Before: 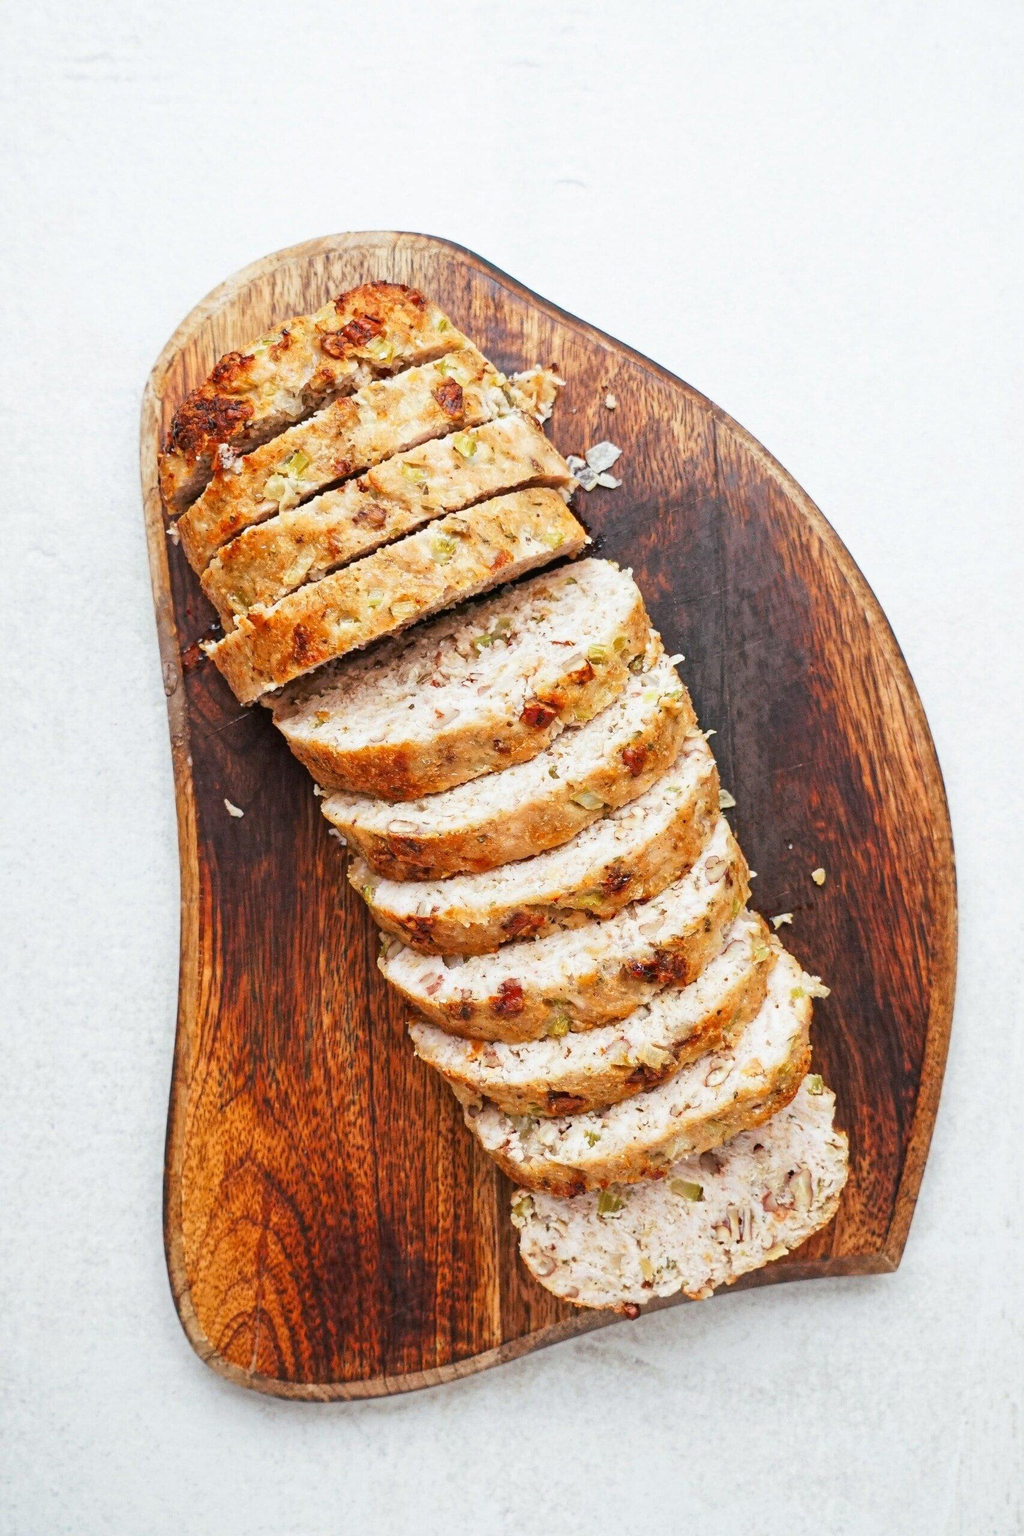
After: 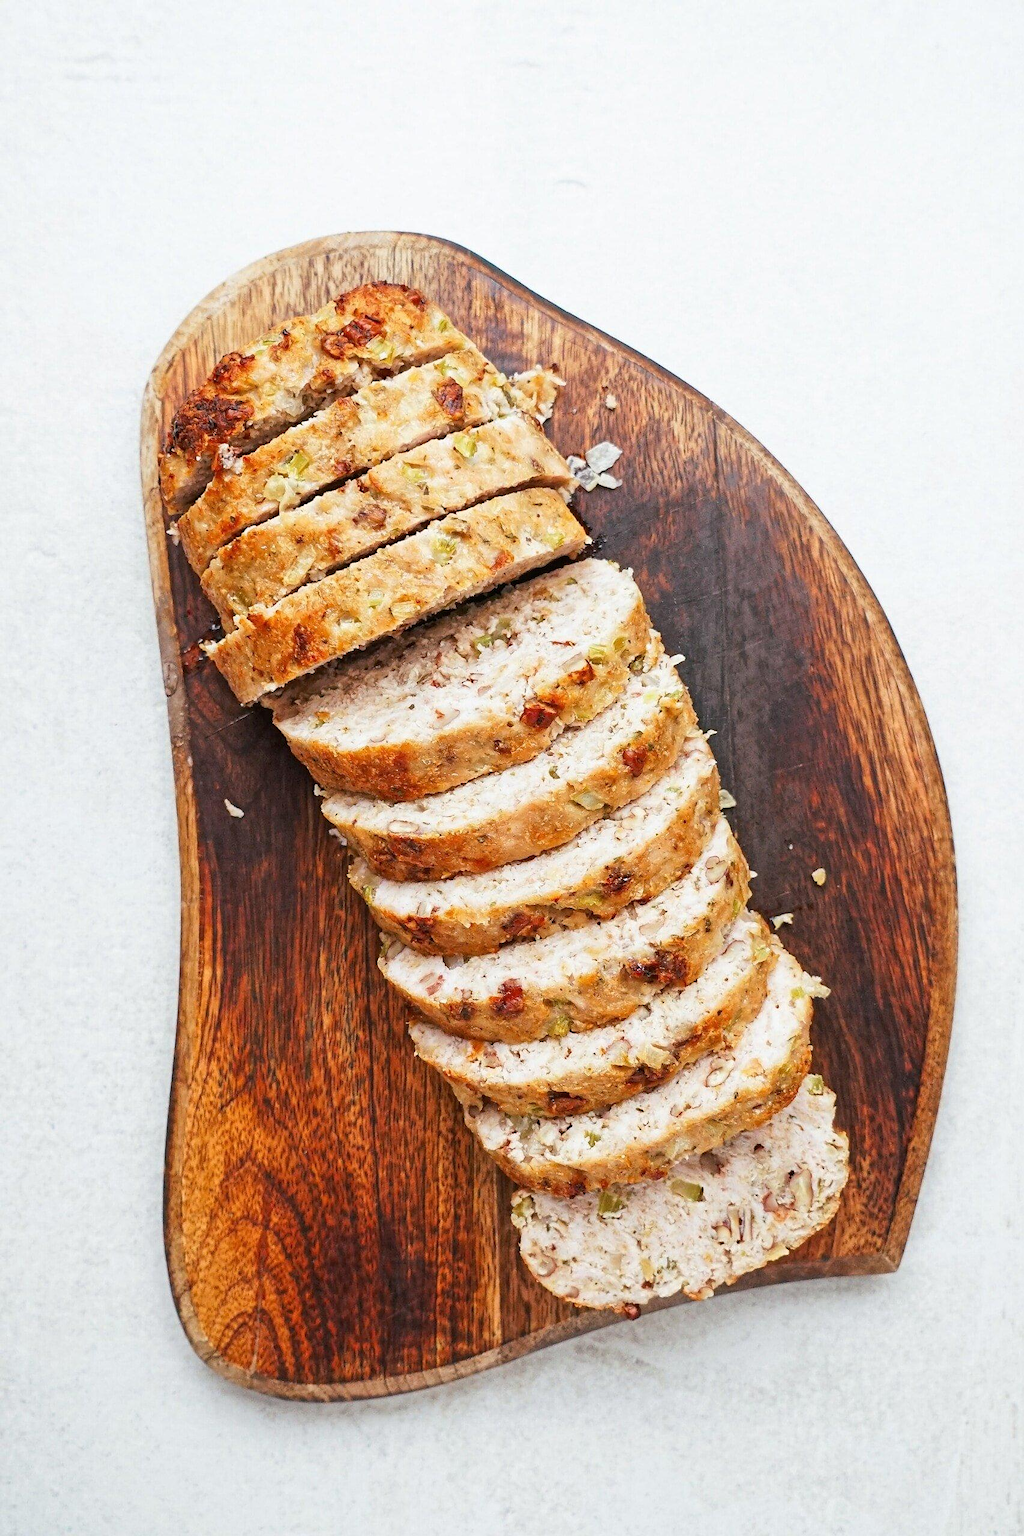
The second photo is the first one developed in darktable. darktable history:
exposure: compensate highlight preservation false
sharpen: radius 1
